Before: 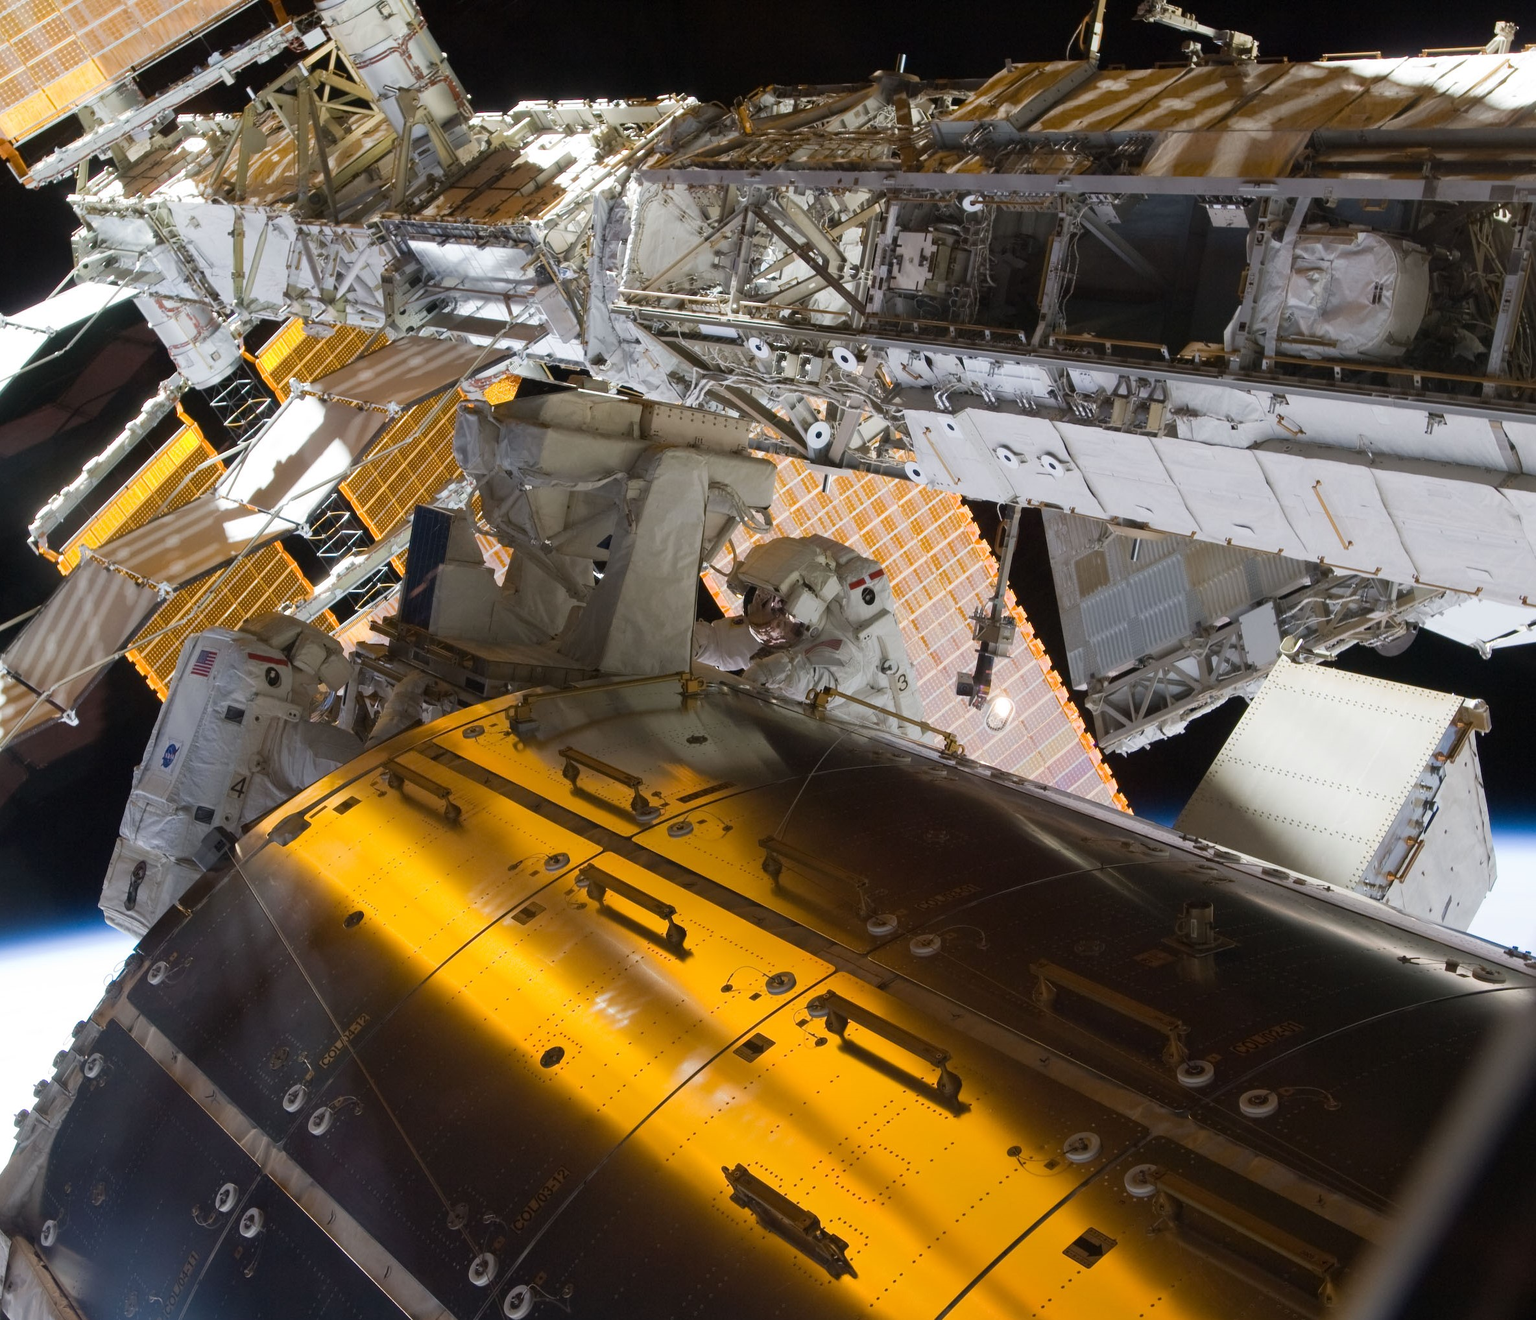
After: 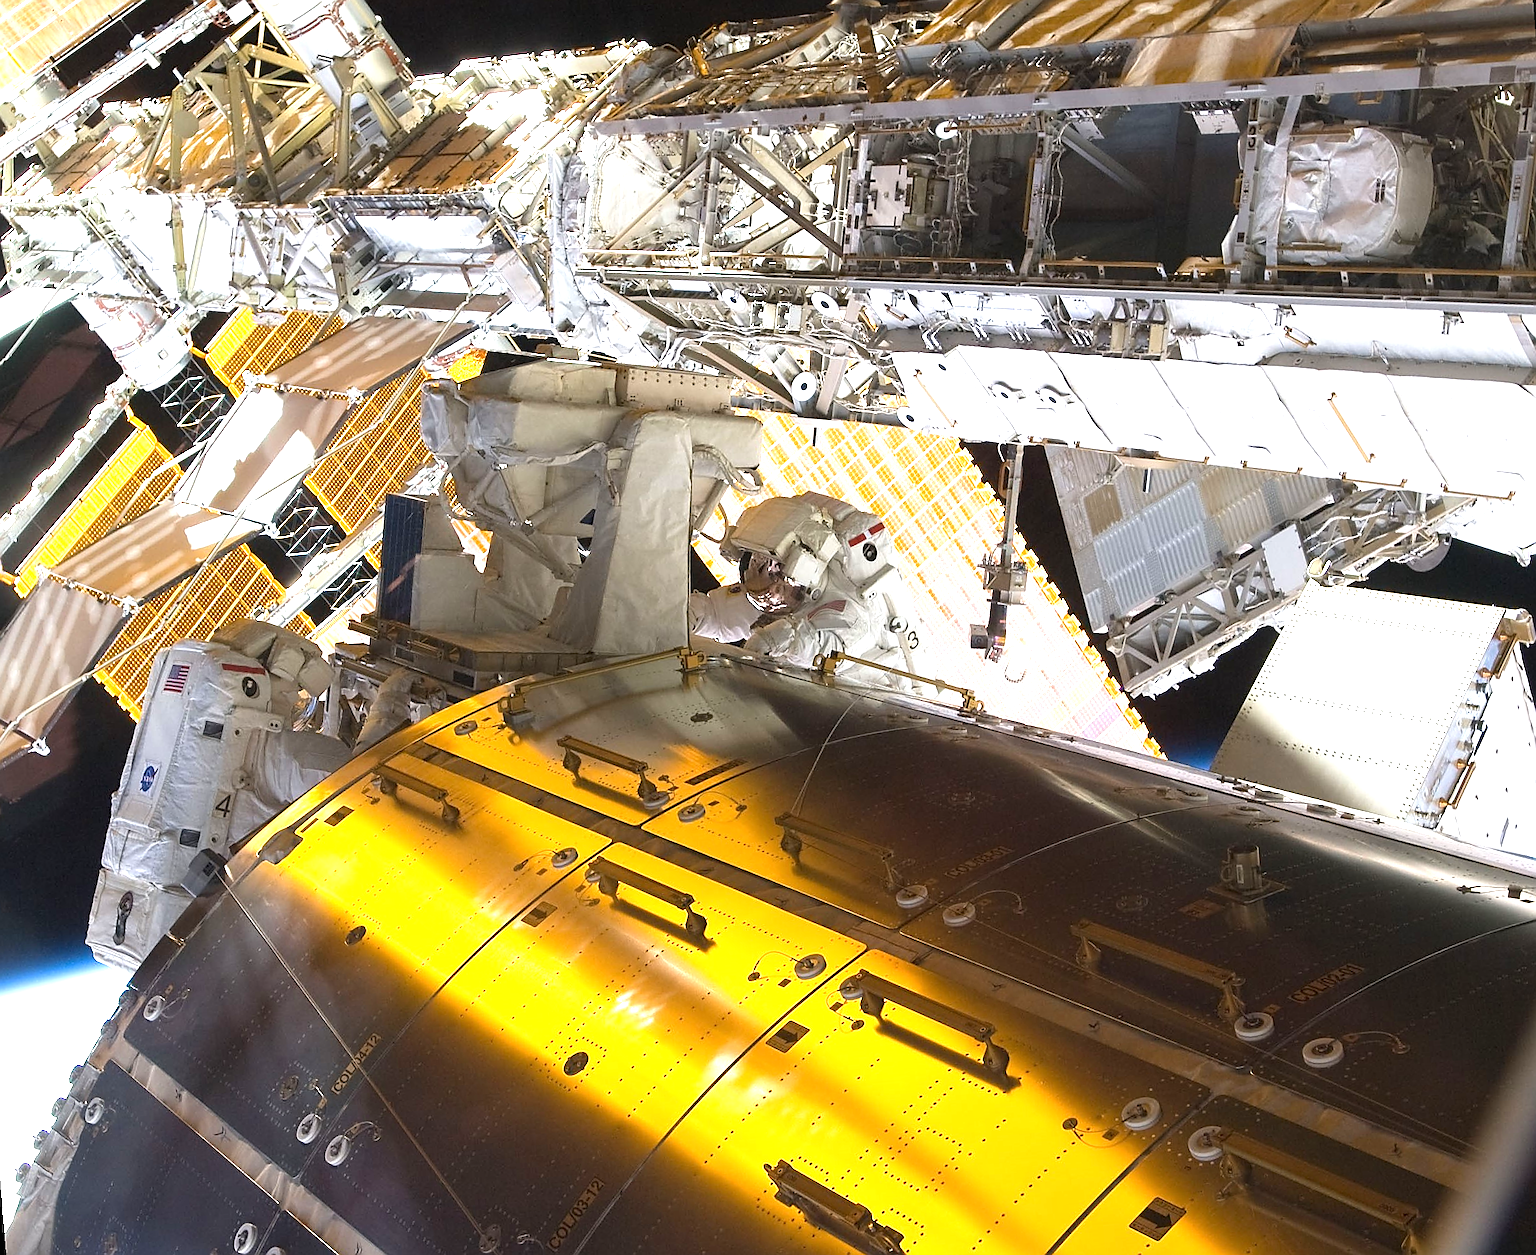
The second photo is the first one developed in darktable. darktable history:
rotate and perspective: rotation -4.57°, crop left 0.054, crop right 0.944, crop top 0.087, crop bottom 0.914
sharpen: radius 1.4, amount 1.25, threshold 0.7
exposure: black level correction 0, exposure 1.3 EV, compensate exposure bias true, compensate highlight preservation false
